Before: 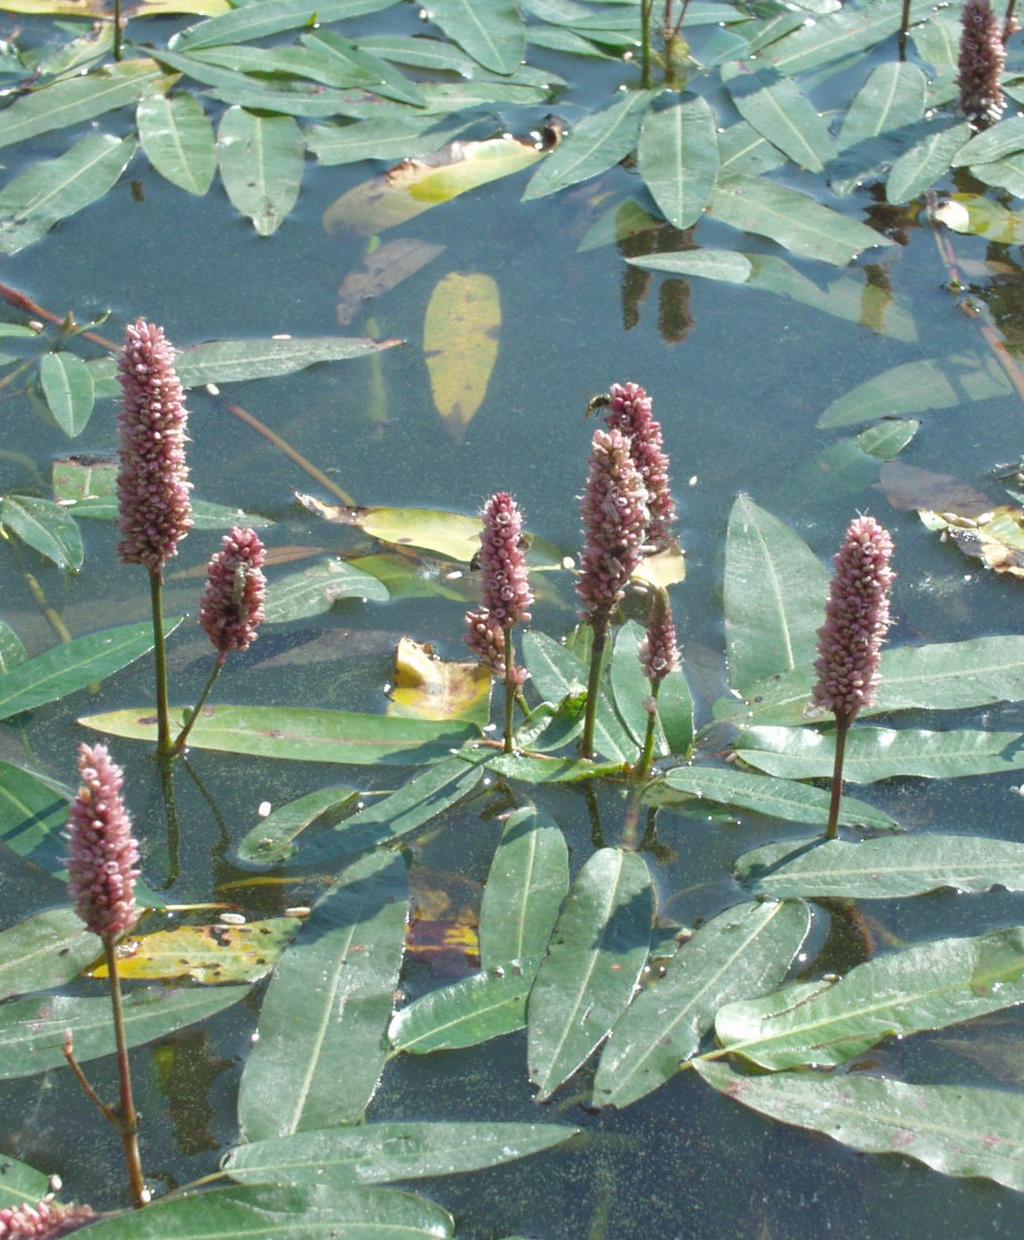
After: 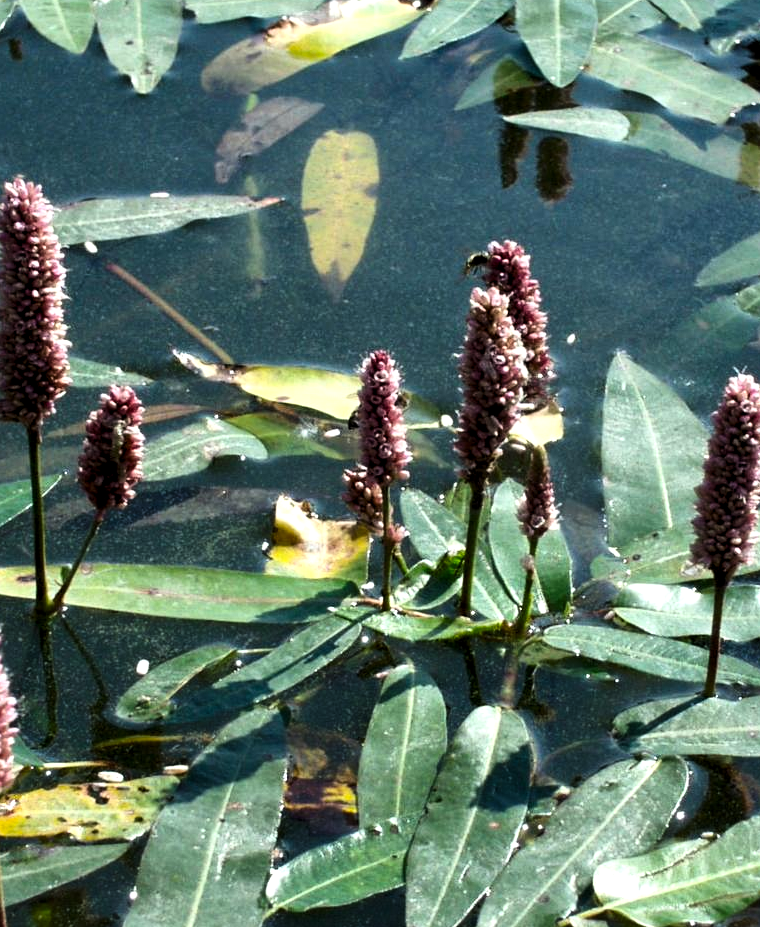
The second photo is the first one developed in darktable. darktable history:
crop and rotate: left 11.965%, top 11.461%, right 13.781%, bottom 13.728%
contrast brightness saturation: contrast 0.236, brightness -0.223, saturation 0.147
local contrast: mode bilateral grid, contrast 20, coarseness 50, detail 119%, midtone range 0.2
levels: levels [0.062, 0.494, 0.925]
